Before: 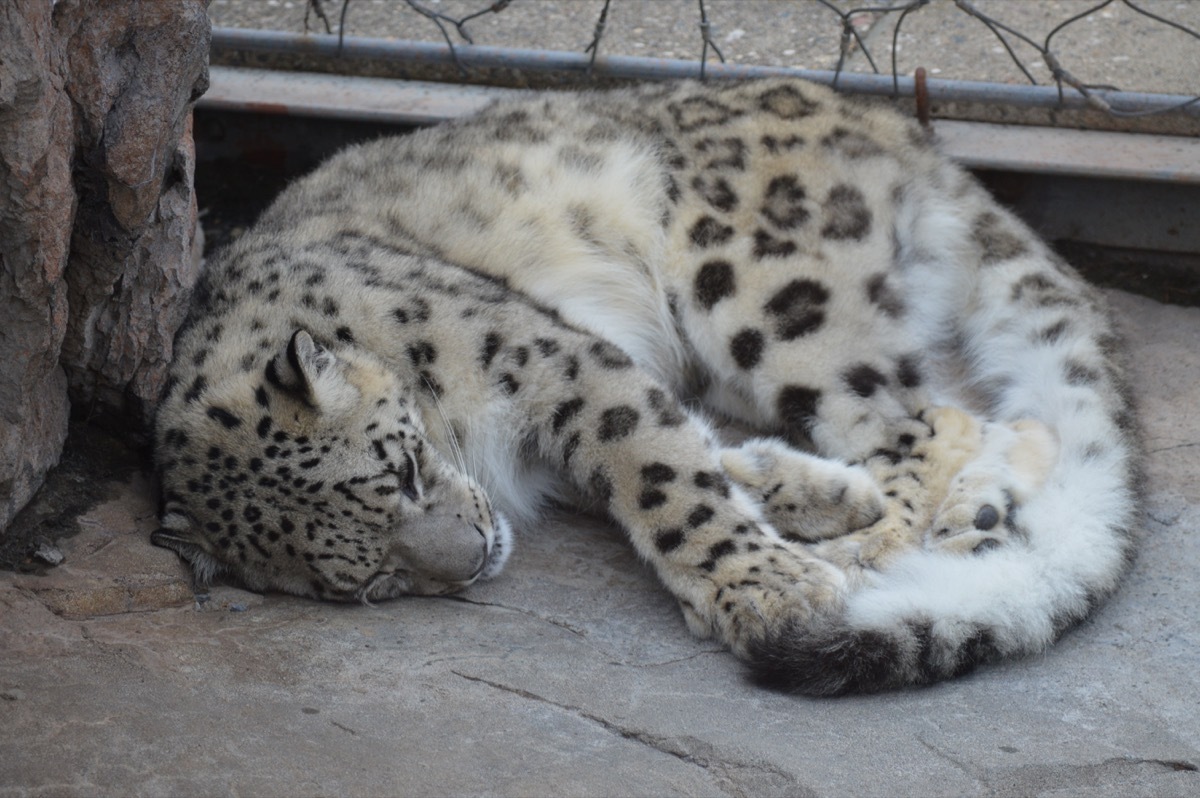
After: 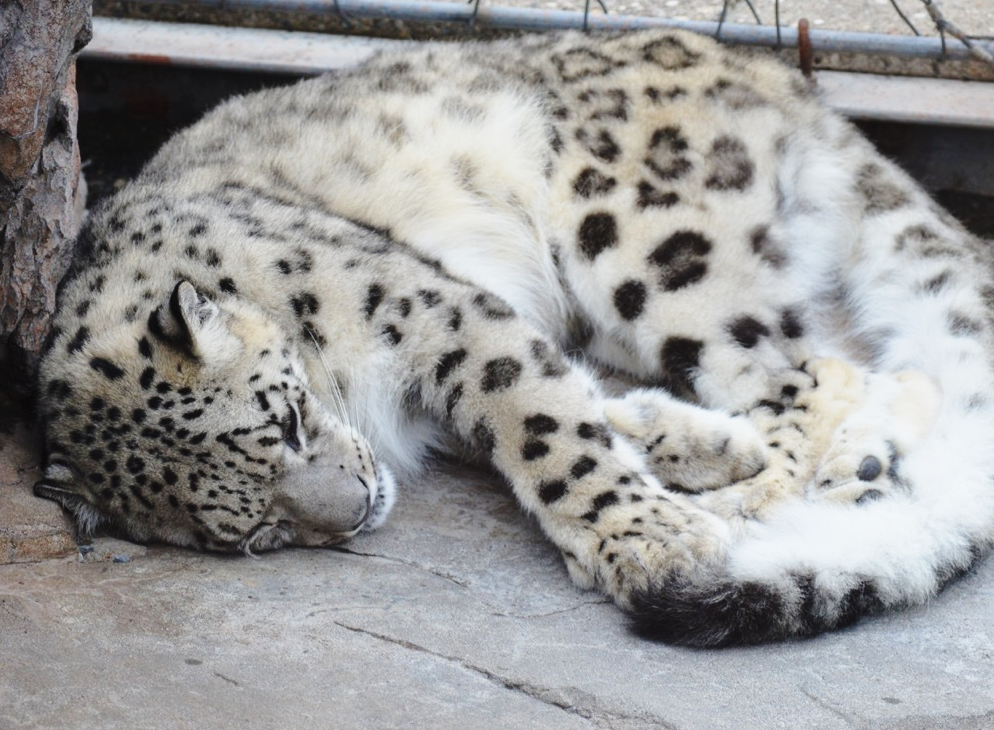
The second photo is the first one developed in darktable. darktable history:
crop: left 9.807%, top 6.259%, right 7.334%, bottom 2.177%
base curve: curves: ch0 [(0, 0) (0.028, 0.03) (0.121, 0.232) (0.46, 0.748) (0.859, 0.968) (1, 1)], preserve colors none
